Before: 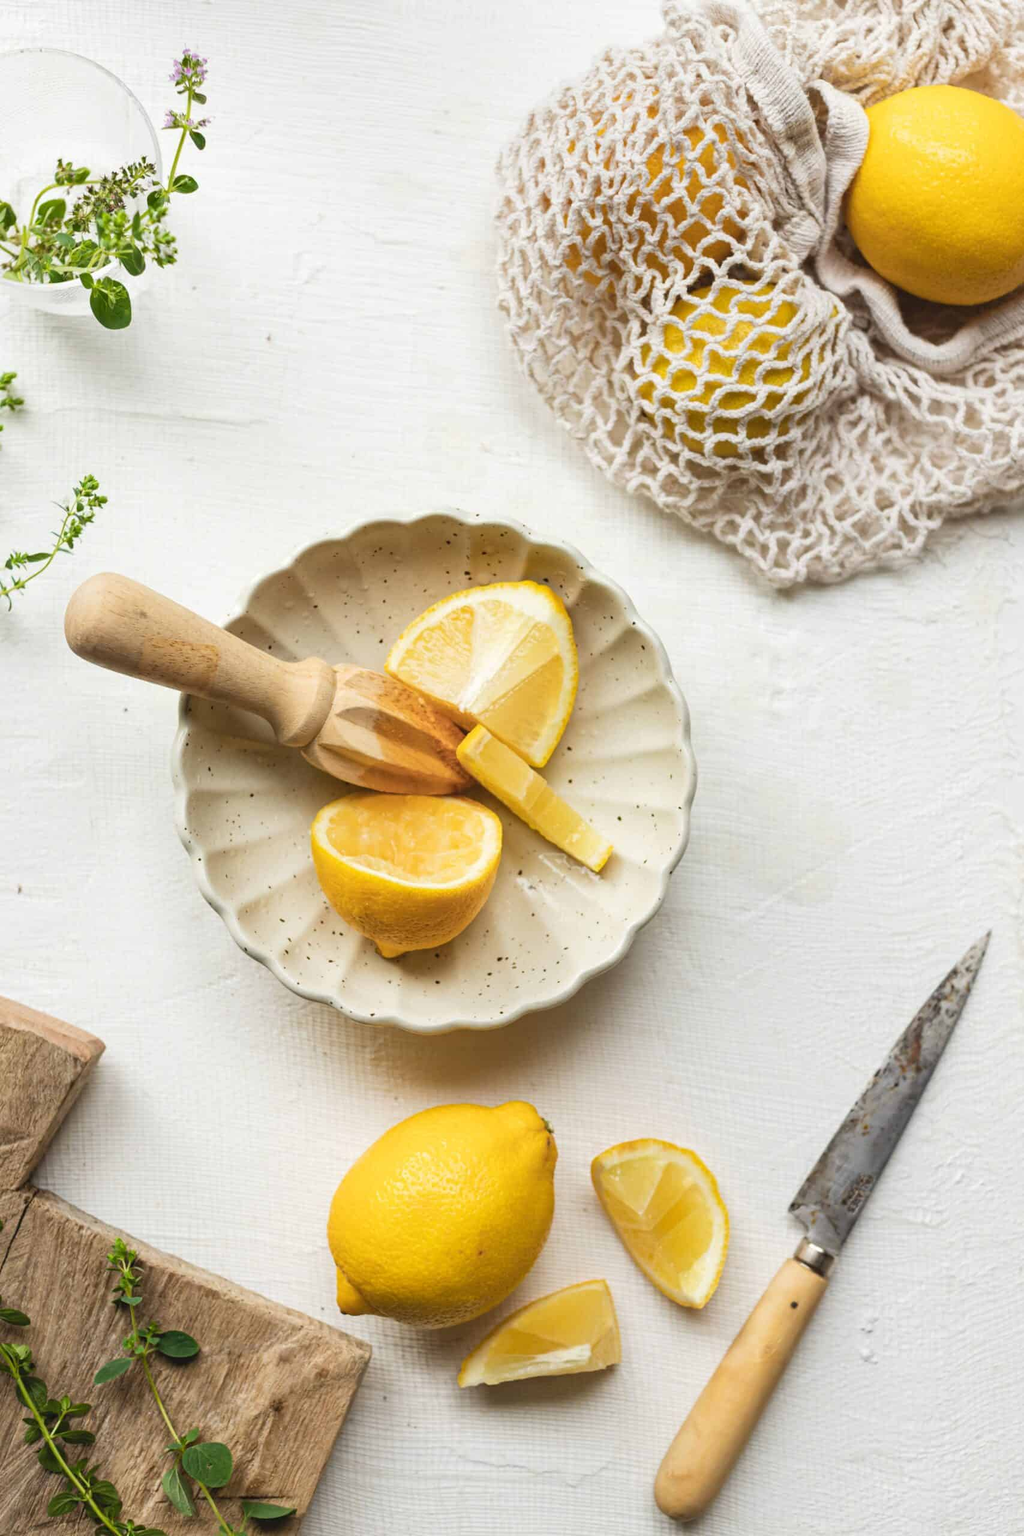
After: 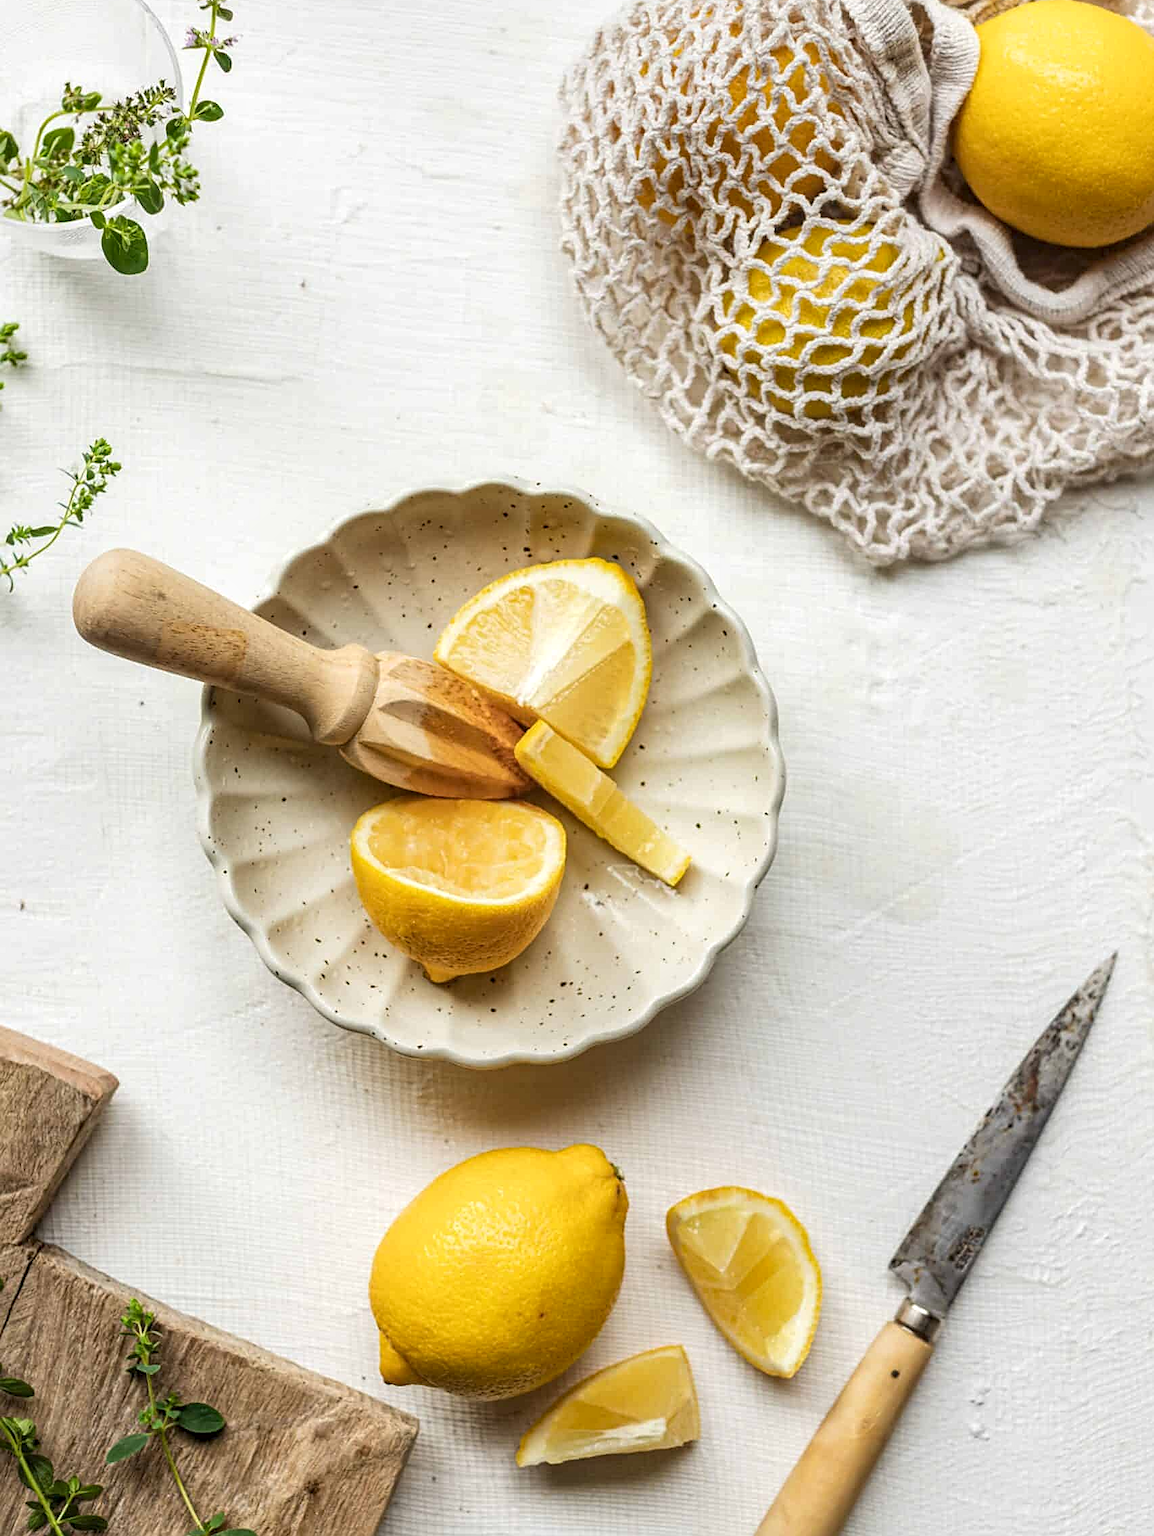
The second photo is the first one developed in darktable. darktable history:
crop and rotate: top 5.609%, bottom 5.609%
sharpen: on, module defaults
local contrast: highlights 35%, detail 135%
